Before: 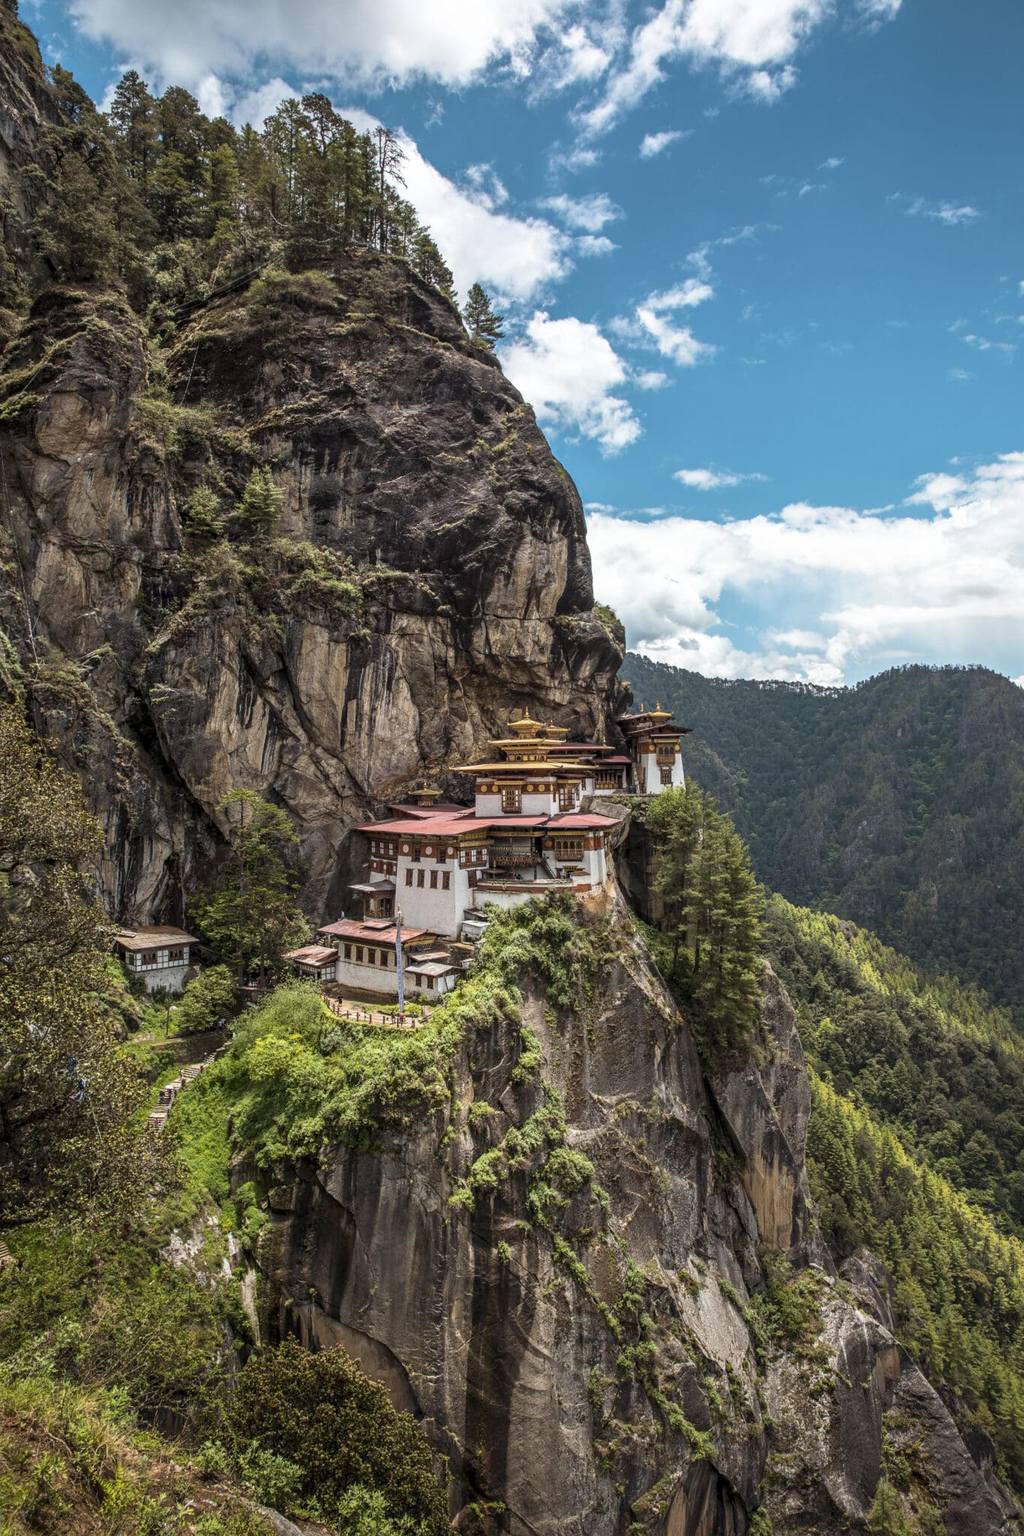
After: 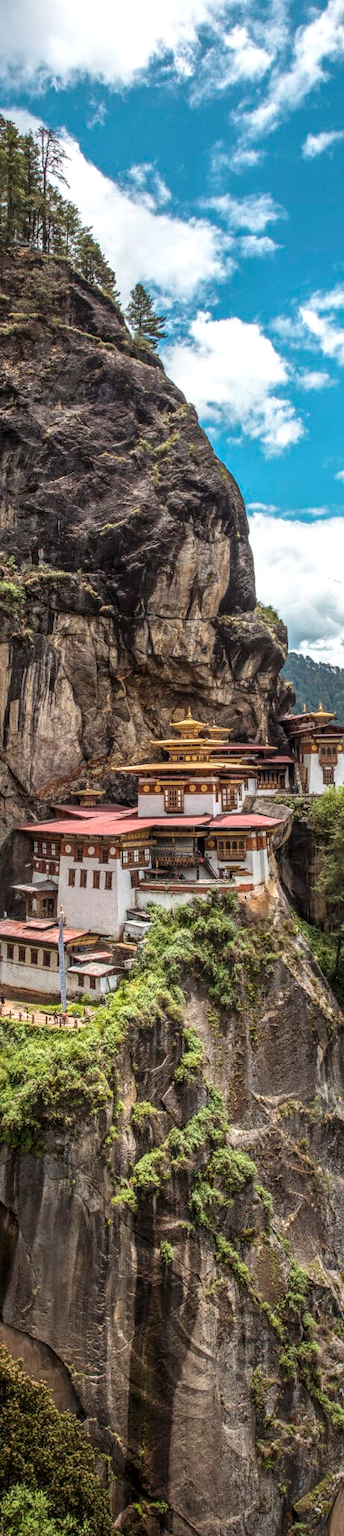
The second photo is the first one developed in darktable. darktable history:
exposure: exposure 0.194 EV, compensate highlight preservation false
crop: left 33.02%, right 33.315%
local contrast: detail 110%
